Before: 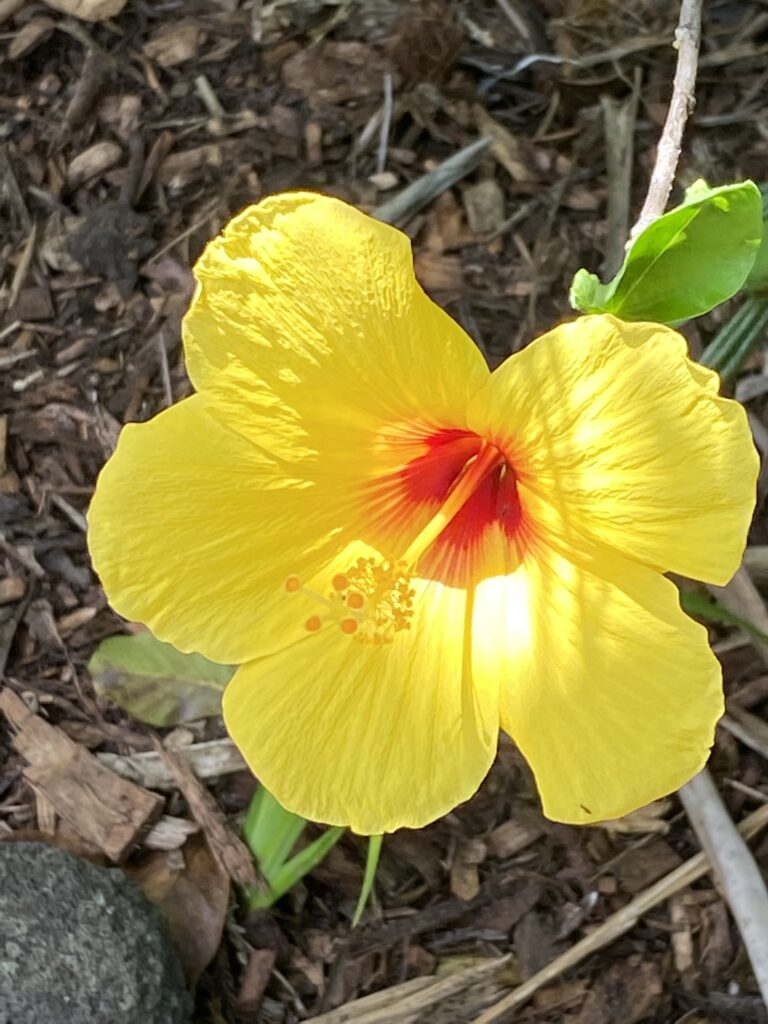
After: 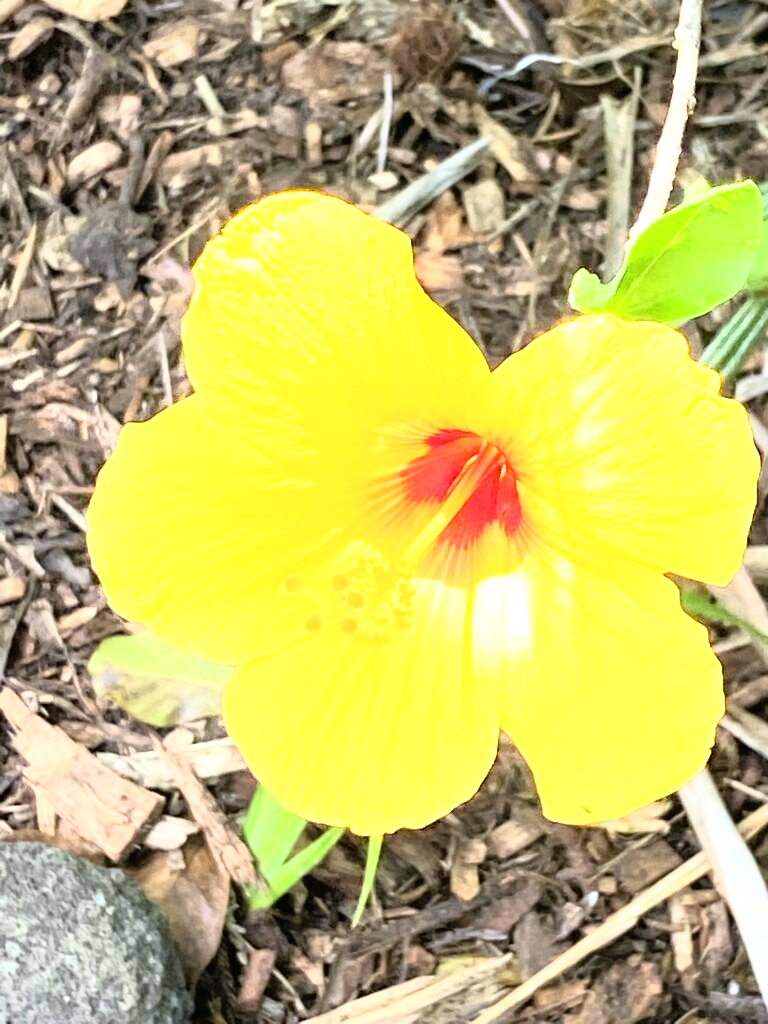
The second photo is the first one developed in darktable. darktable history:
exposure: black level correction 0, exposure 1.001 EV, compensate highlight preservation false
base curve: curves: ch0 [(0, 0) (0.012, 0.01) (0.073, 0.168) (0.31, 0.711) (0.645, 0.957) (1, 1)]
